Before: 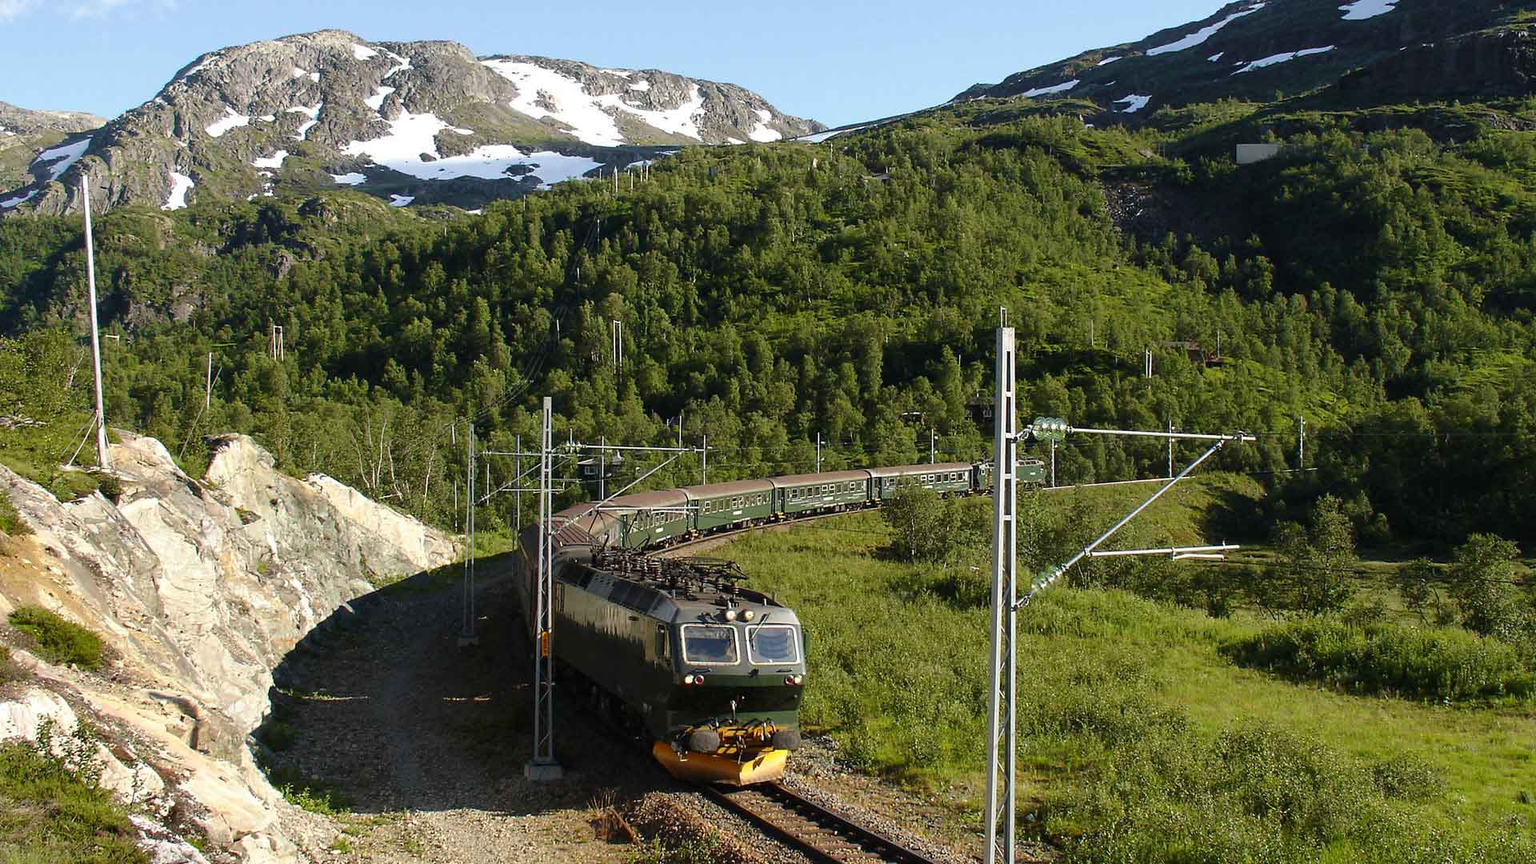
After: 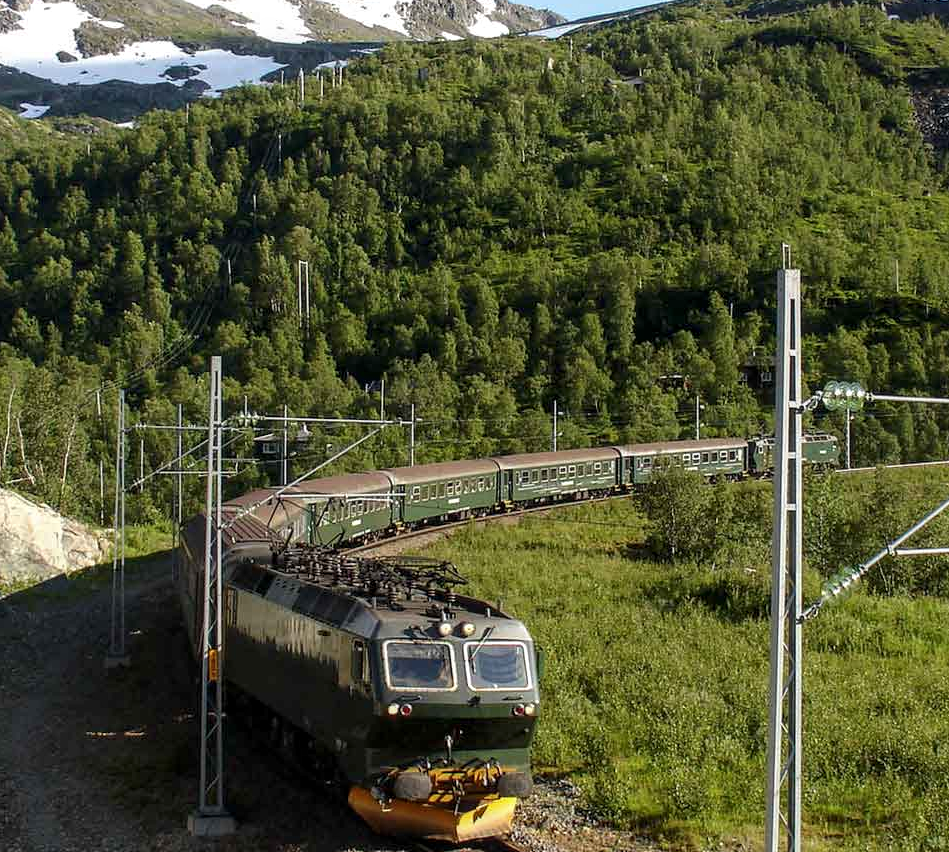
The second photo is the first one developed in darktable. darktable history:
crop and rotate: angle 0.017°, left 24.405%, top 13.019%, right 26.095%, bottom 7.985%
local contrast: on, module defaults
